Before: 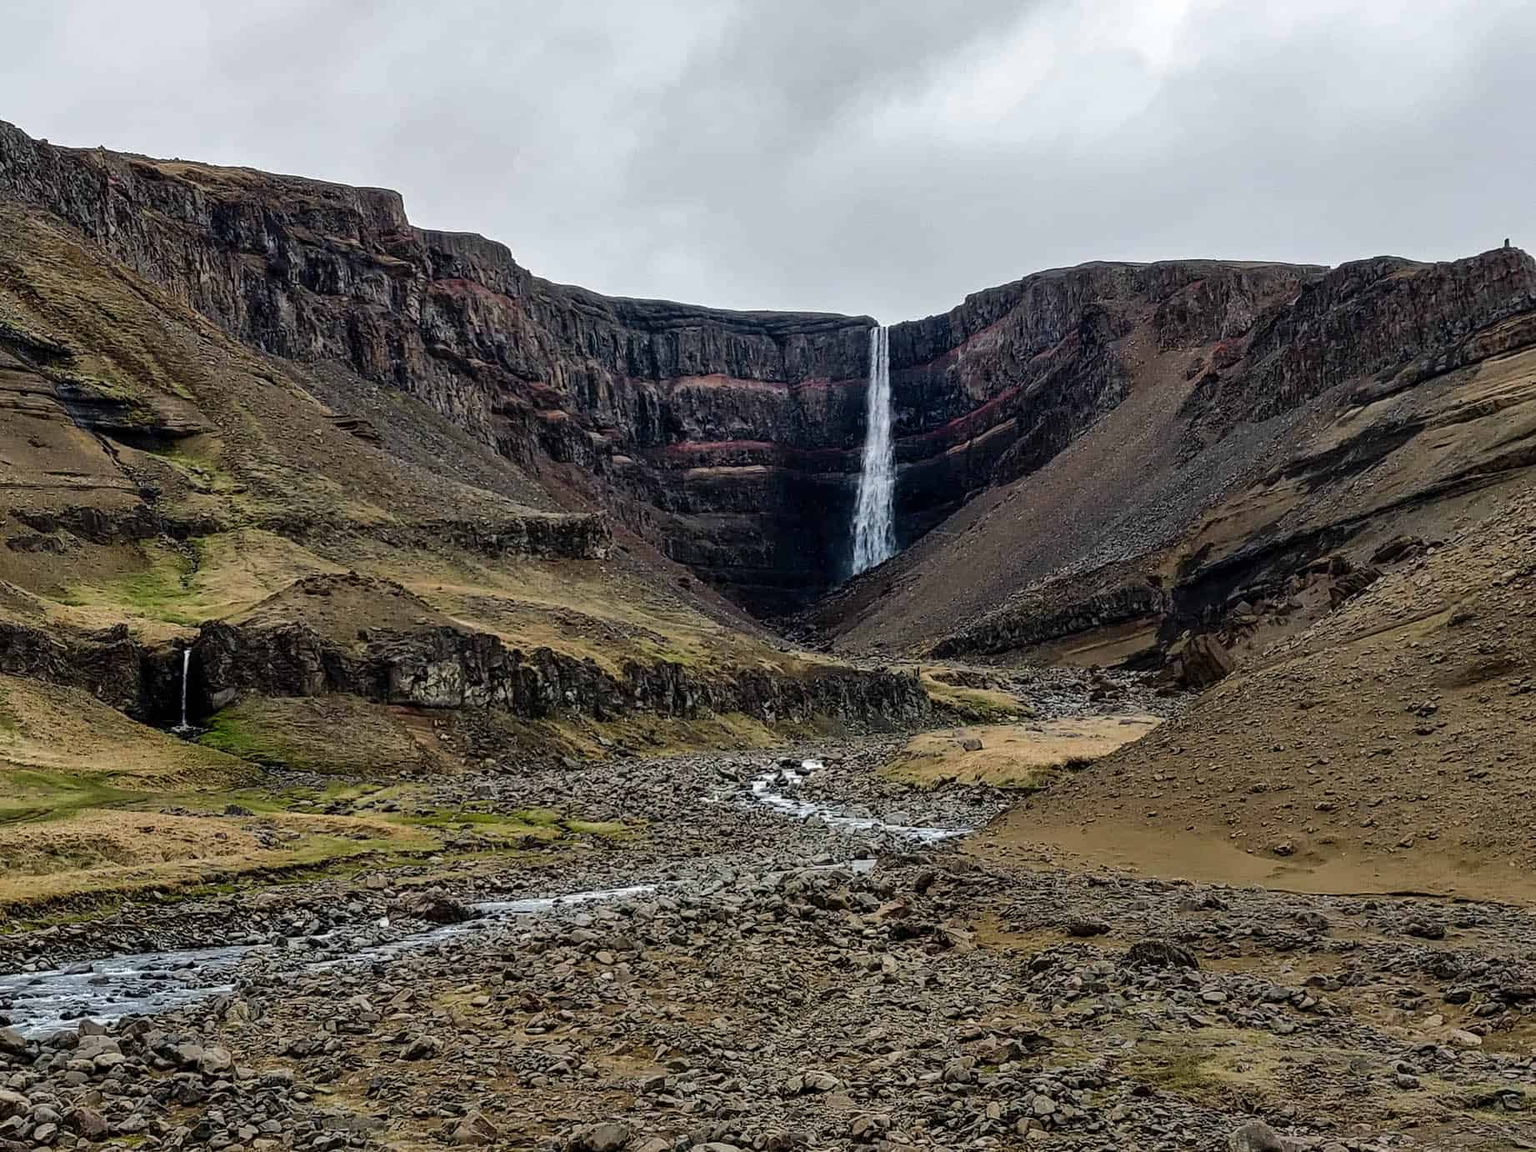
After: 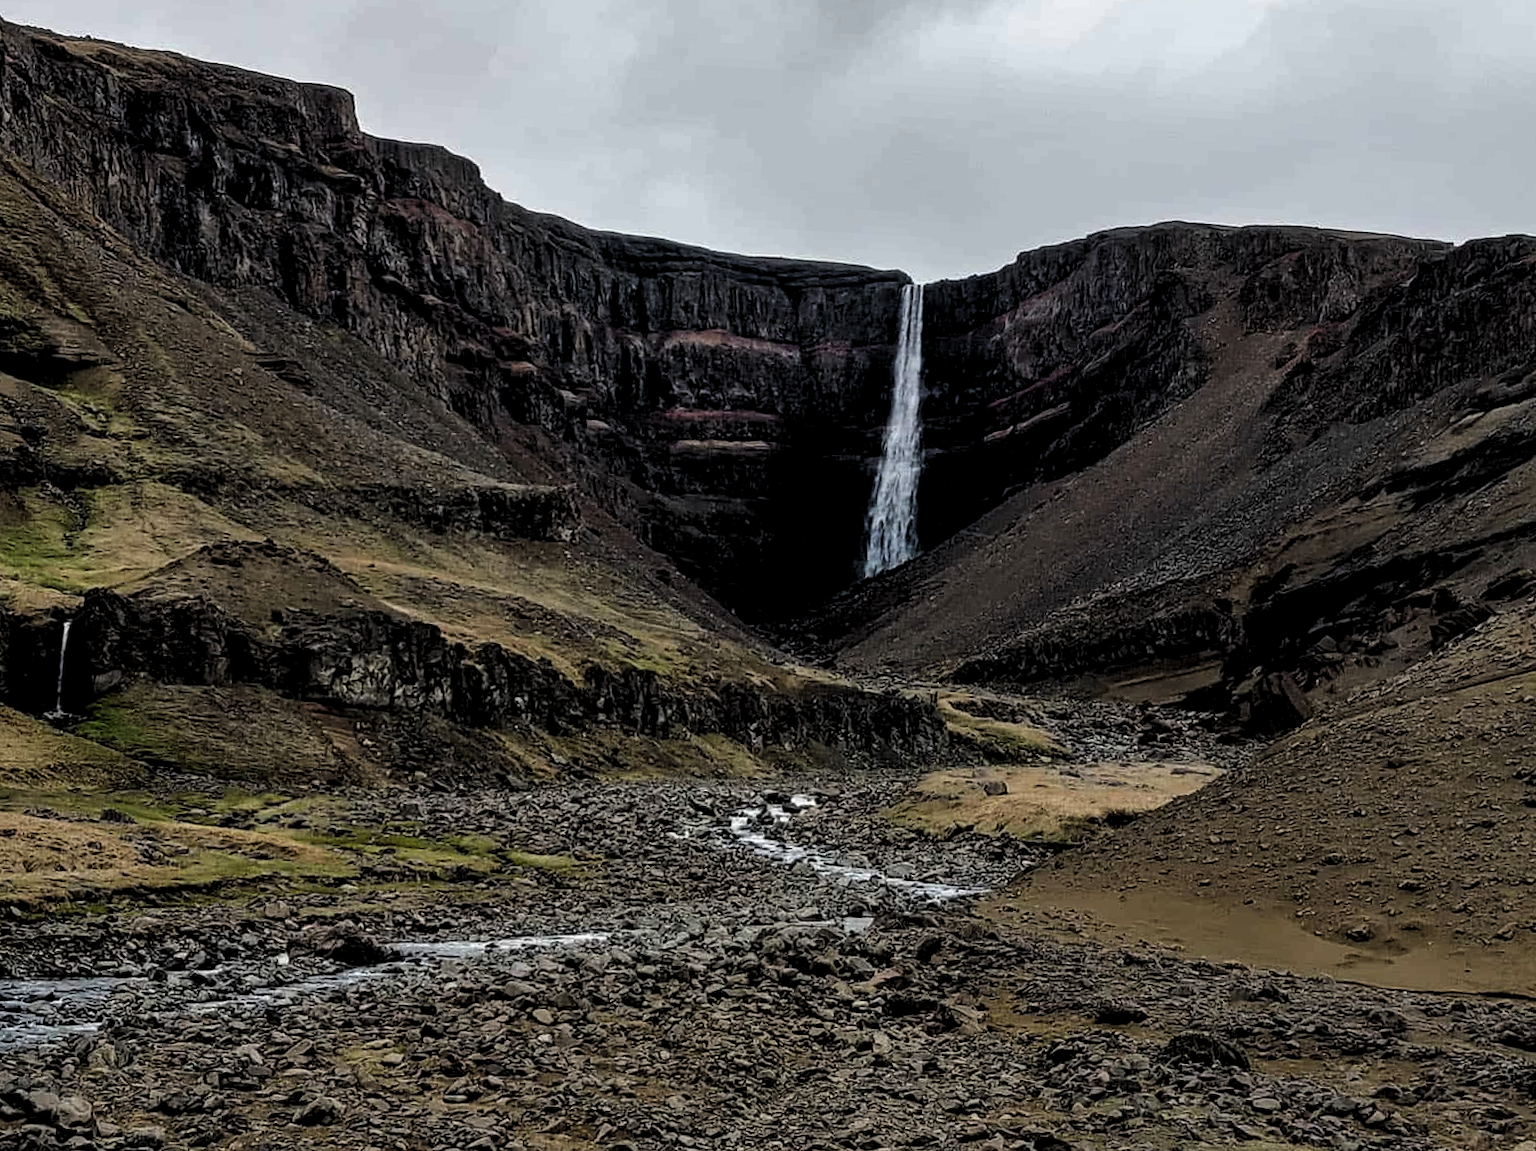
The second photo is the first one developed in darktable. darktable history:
crop and rotate: angle -3.27°, left 5.211%, top 5.211%, right 4.607%, bottom 4.607%
levels: levels [0.116, 0.574, 1]
